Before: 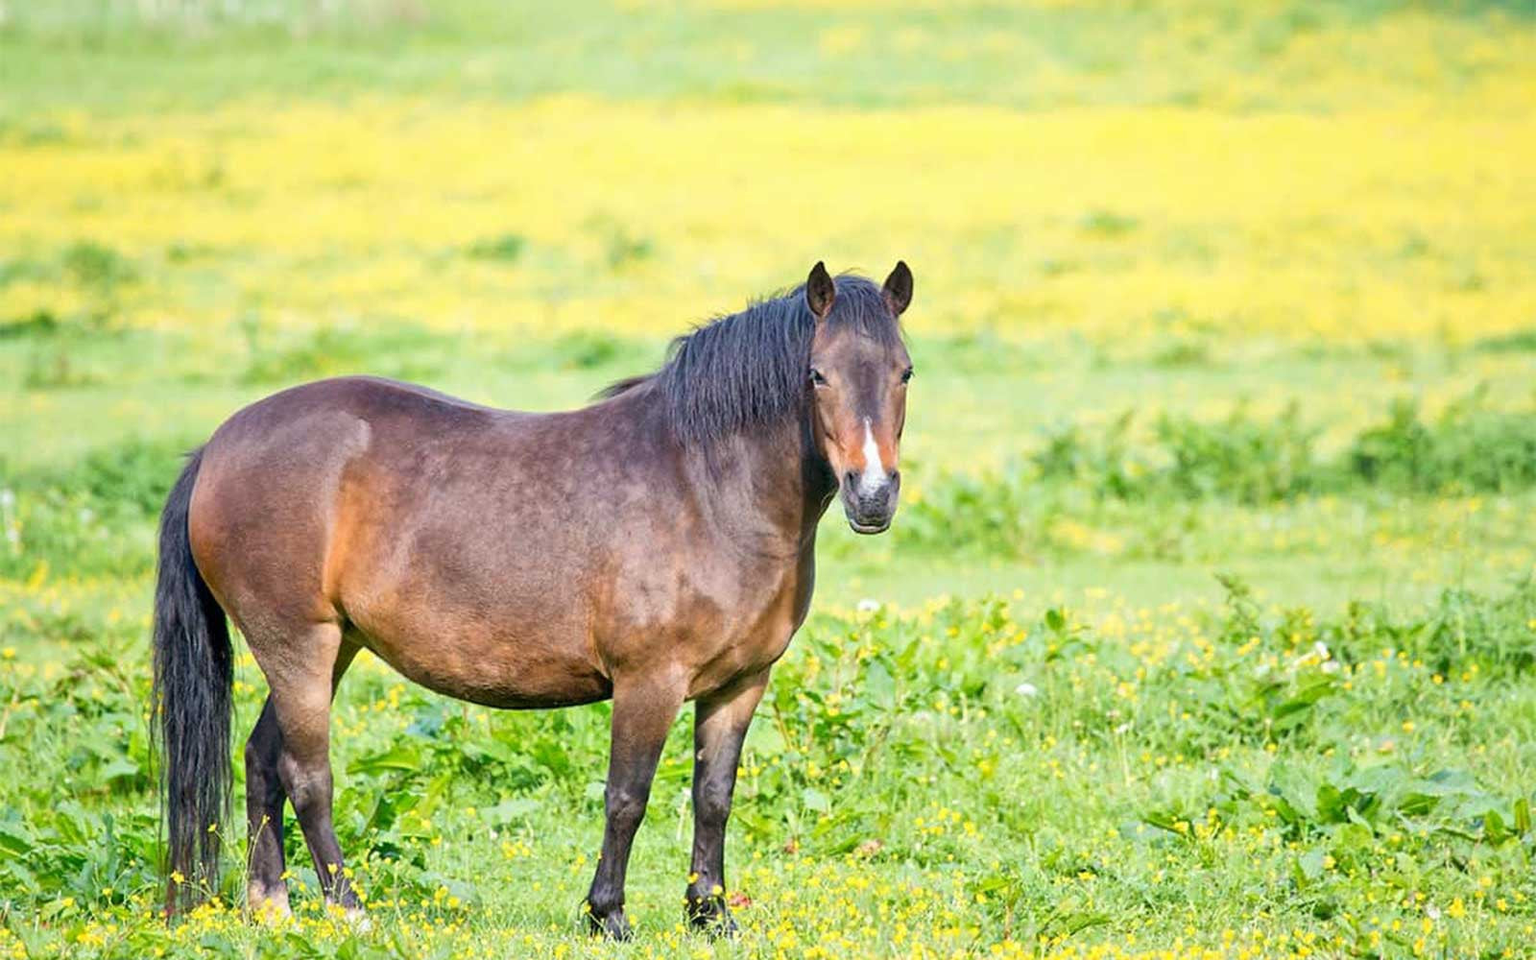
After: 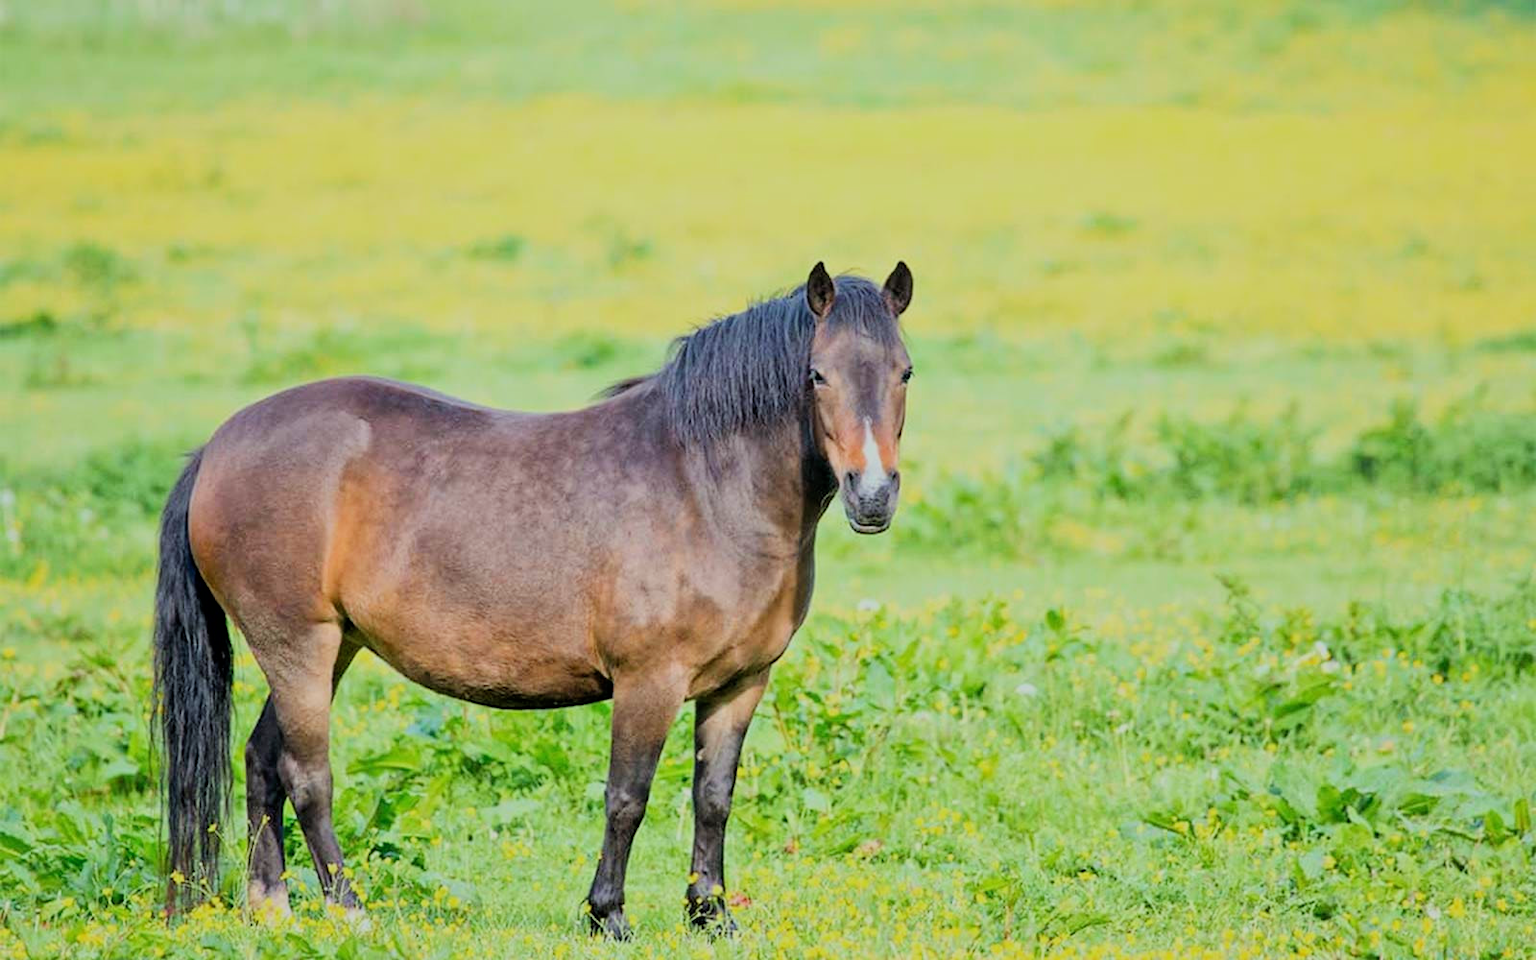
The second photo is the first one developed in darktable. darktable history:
color calibration: illuminant Planckian (black body), x 0.351, y 0.352, temperature 4794.27 K
filmic rgb: black relative exposure -7.15 EV, white relative exposure 5.36 EV, hardness 3.02, color science v6 (2022)
